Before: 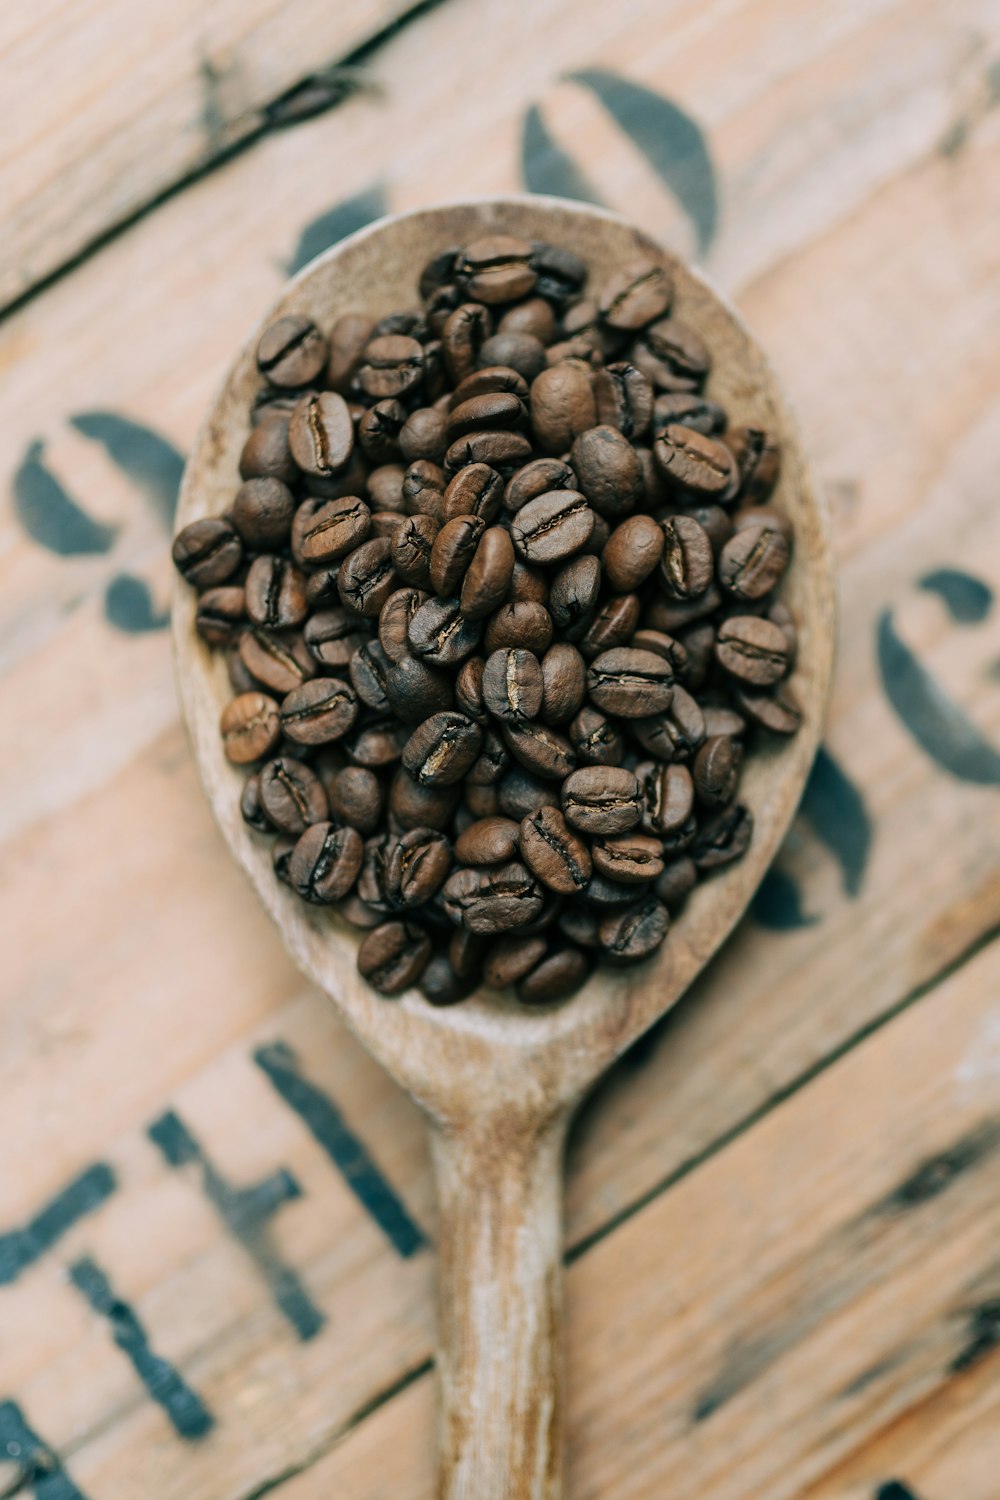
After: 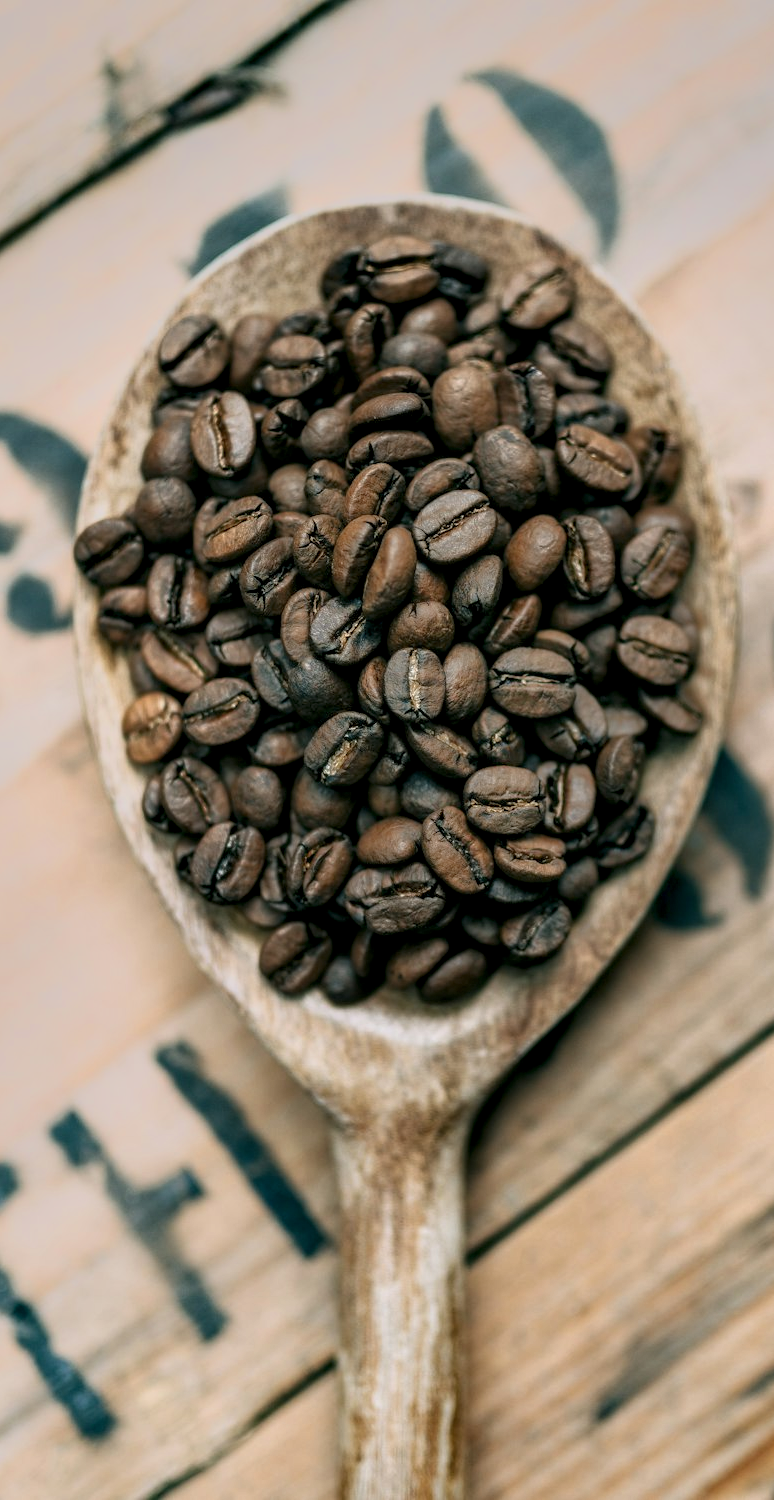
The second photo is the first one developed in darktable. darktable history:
tone equalizer: -7 EV -0.63 EV, -6 EV 1 EV, -5 EV -0.45 EV, -4 EV 0.43 EV, -3 EV 0.41 EV, -2 EV 0.15 EV, -1 EV -0.15 EV, +0 EV -0.39 EV, smoothing diameter 25%, edges refinement/feathering 10, preserve details guided filter
local contrast: detail 142%
crop: left 9.88%, right 12.664%
